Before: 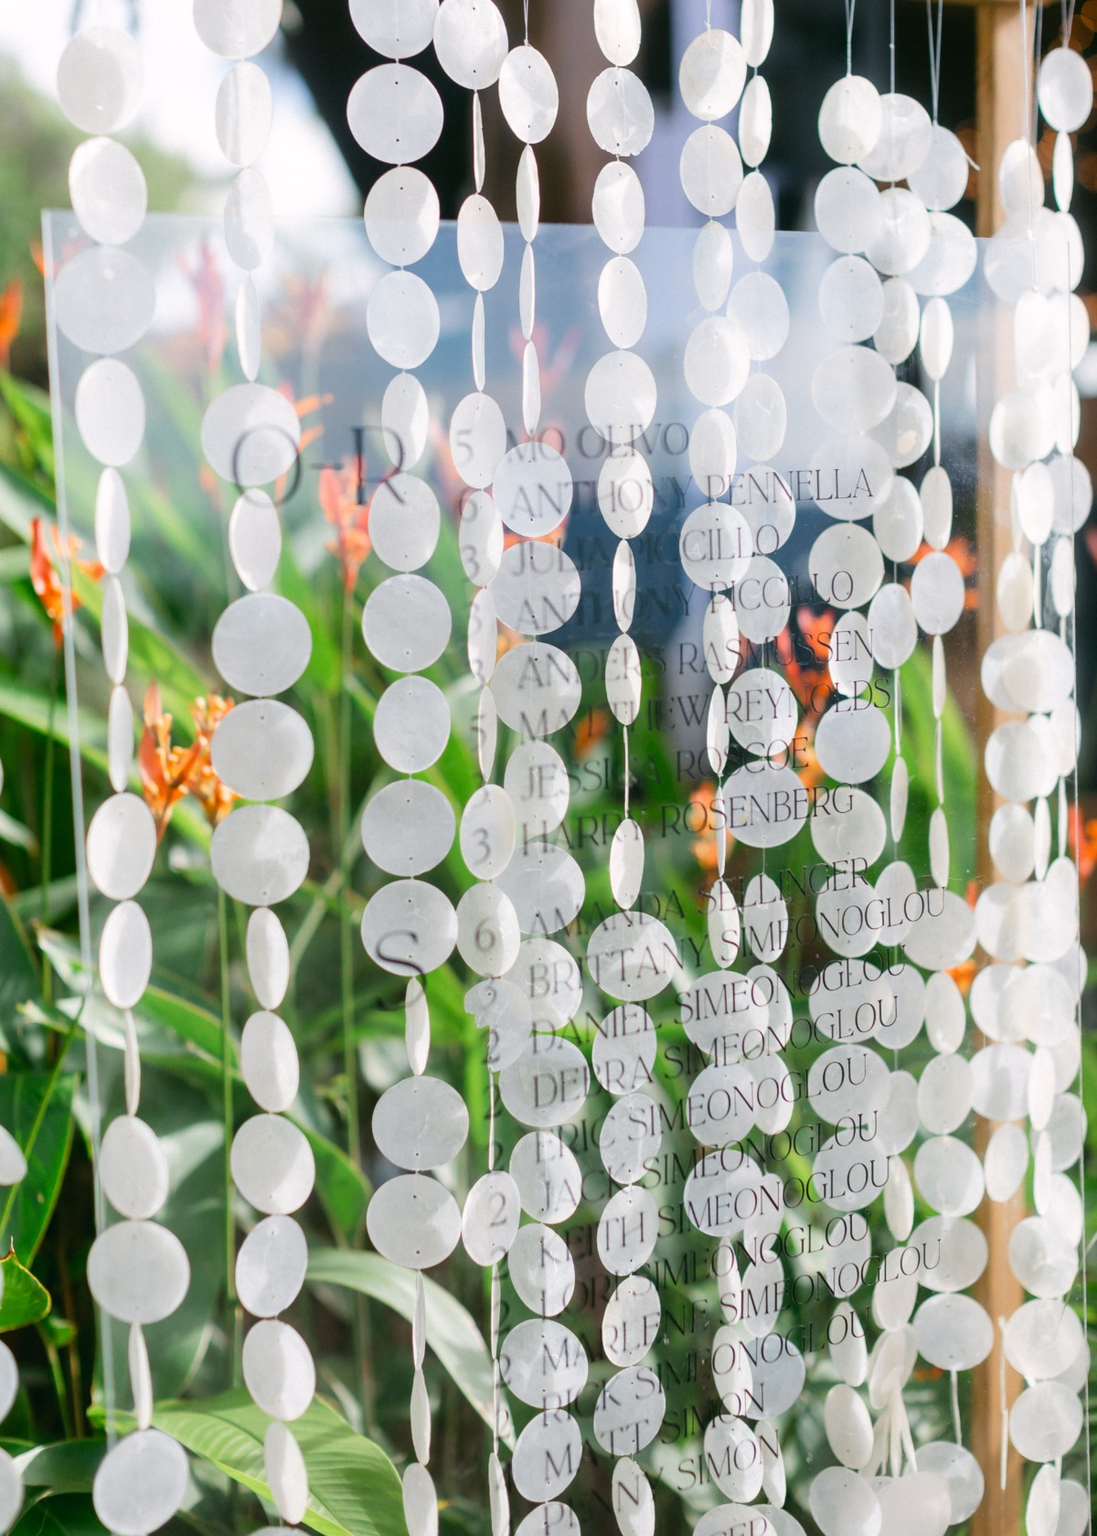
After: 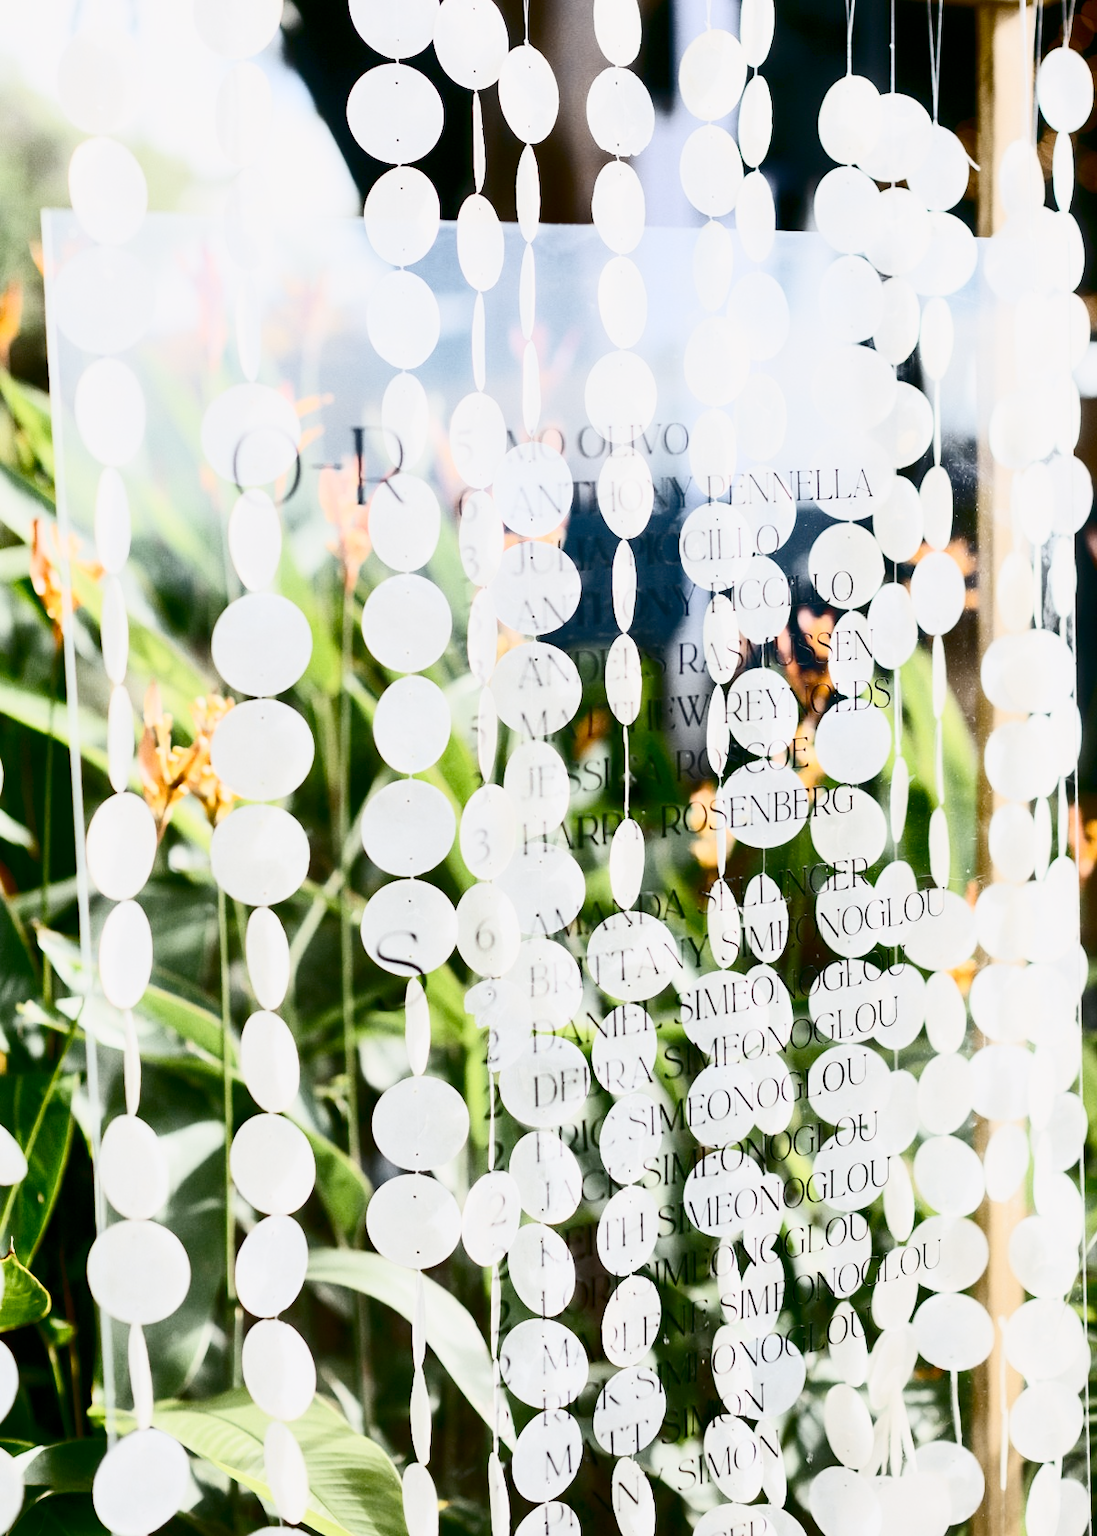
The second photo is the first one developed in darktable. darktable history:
contrast brightness saturation: contrast 0.93, brightness 0.2
color contrast: green-magenta contrast 0.8, blue-yellow contrast 1.1, unbound 0
filmic rgb: black relative exposure -7 EV, white relative exposure 6 EV, threshold 3 EV, target black luminance 0%, hardness 2.73, latitude 61.22%, contrast 0.691, highlights saturation mix 10%, shadows ↔ highlights balance -0.073%, preserve chrominance no, color science v4 (2020), iterations of high-quality reconstruction 10, contrast in shadows soft, contrast in highlights soft, enable highlight reconstruction true
